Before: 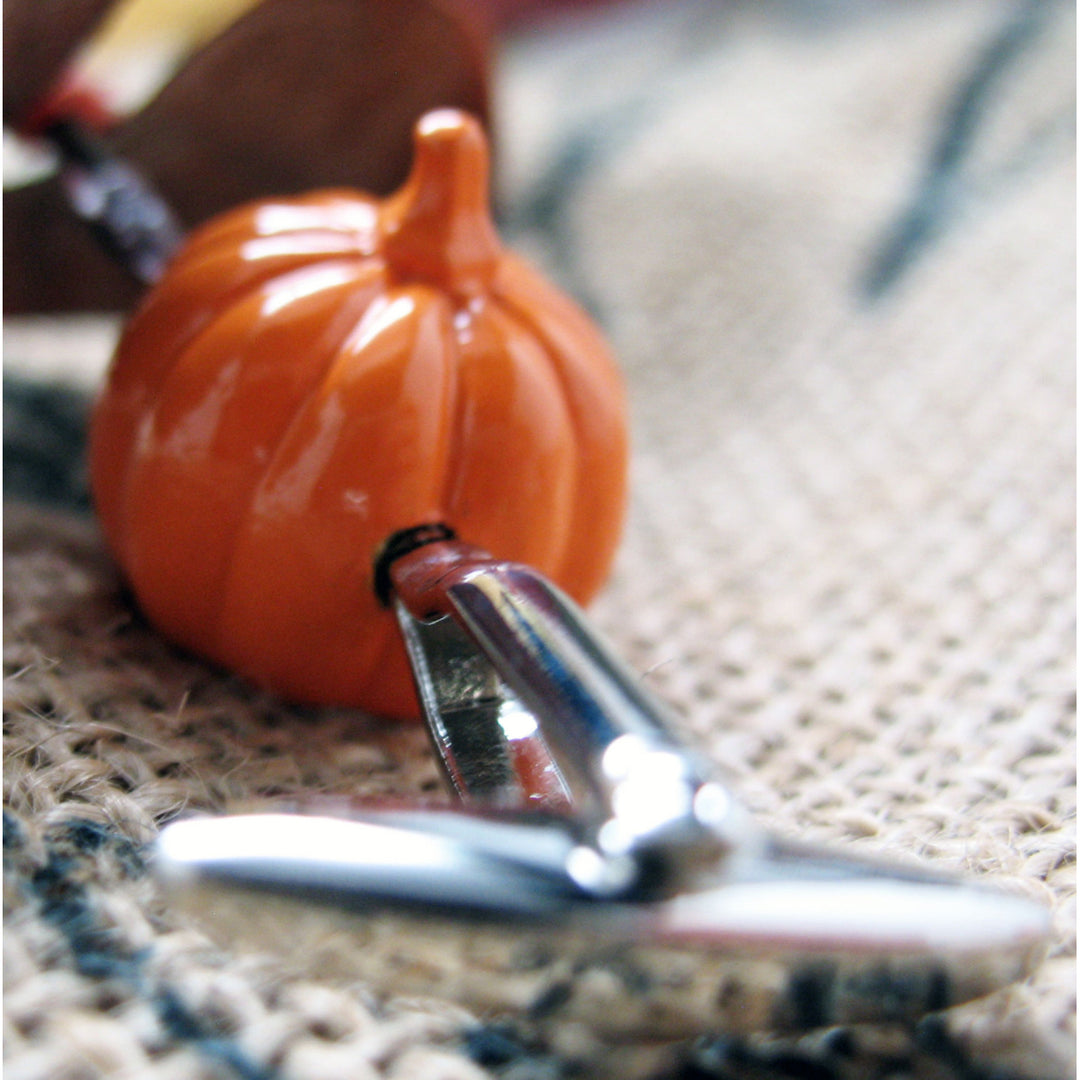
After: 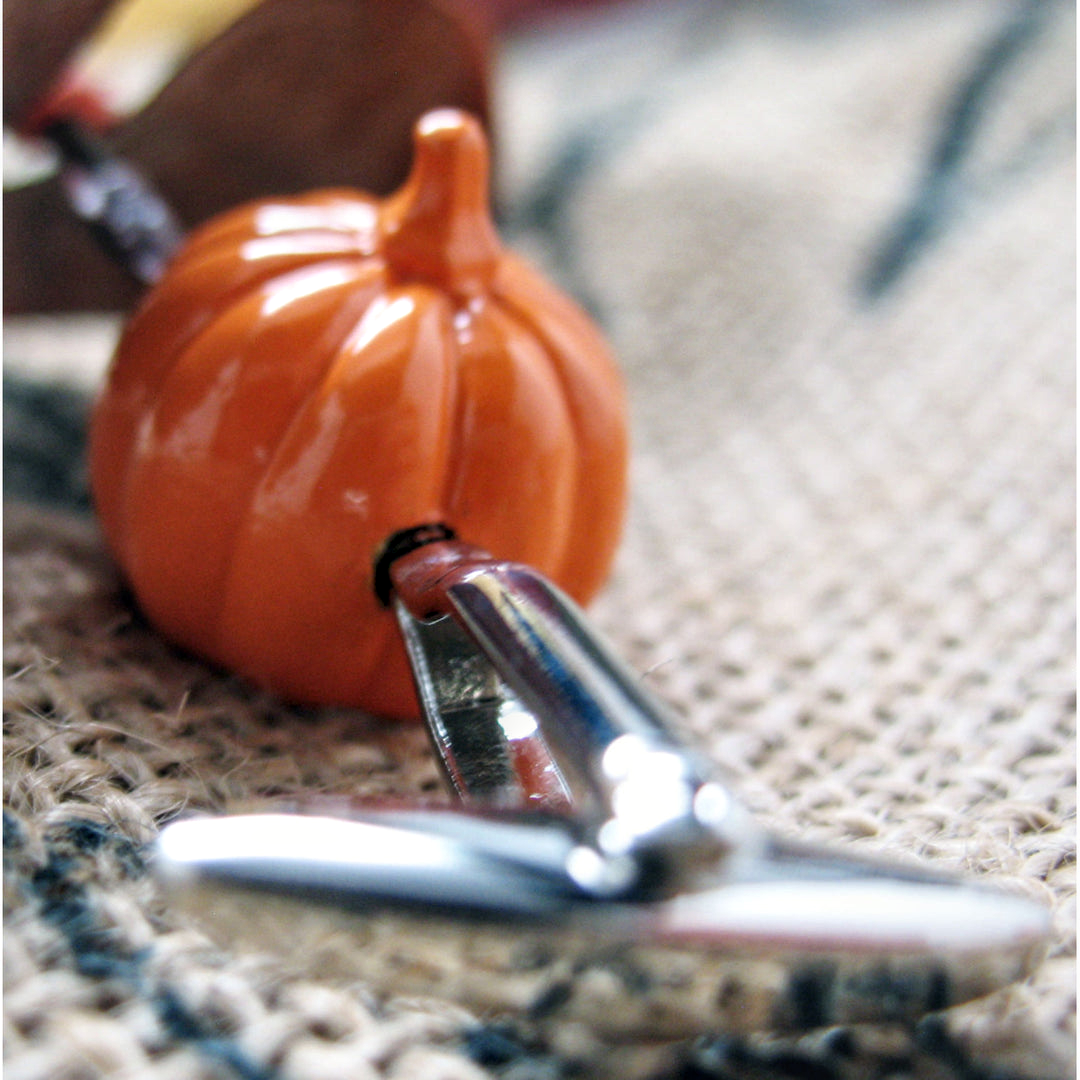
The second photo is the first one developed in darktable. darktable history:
levels: black 0.073%
local contrast: on, module defaults
